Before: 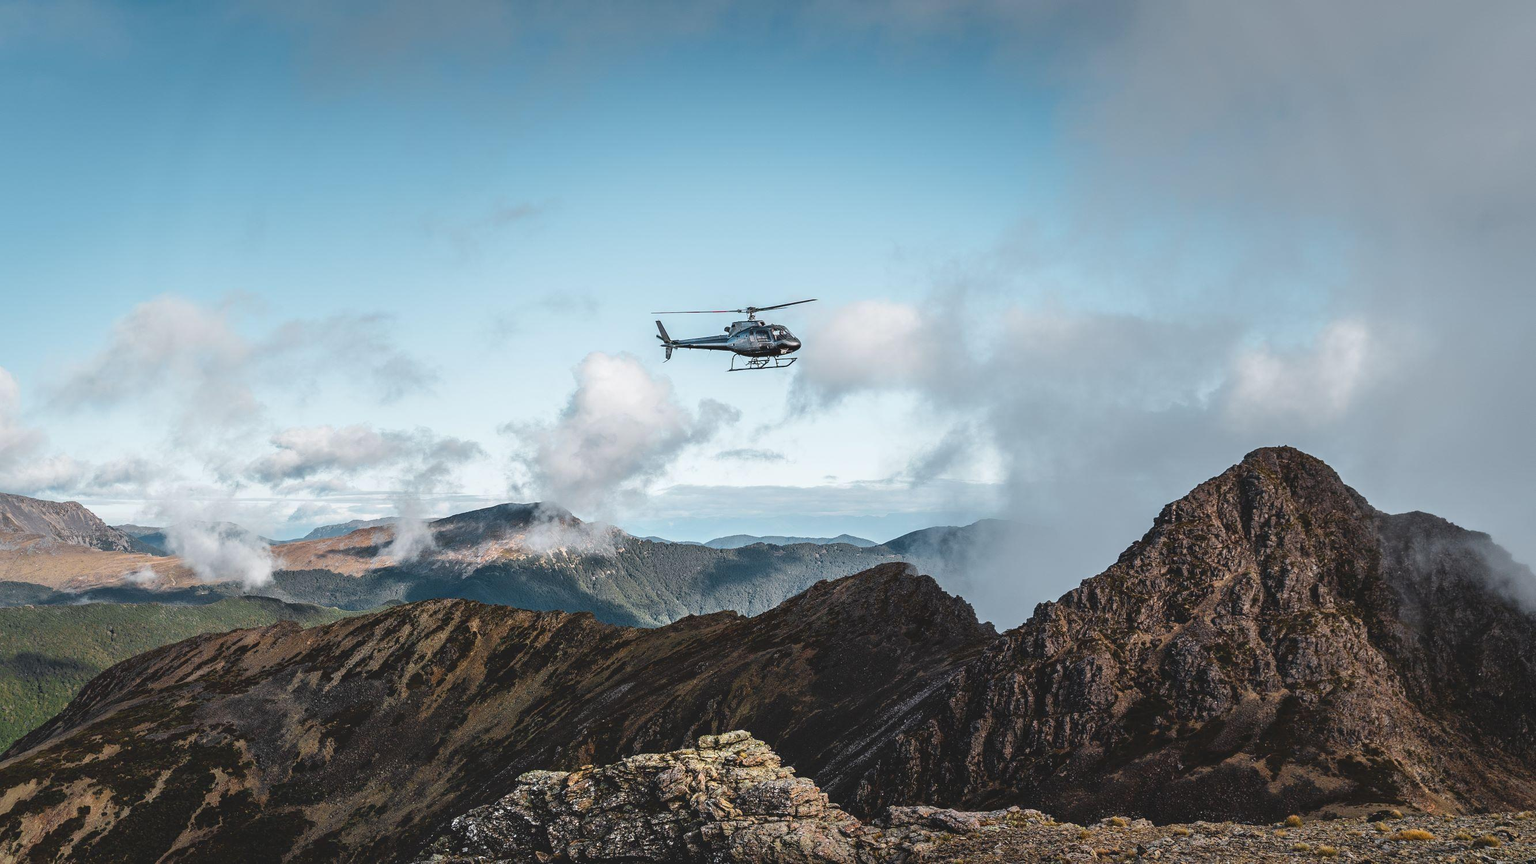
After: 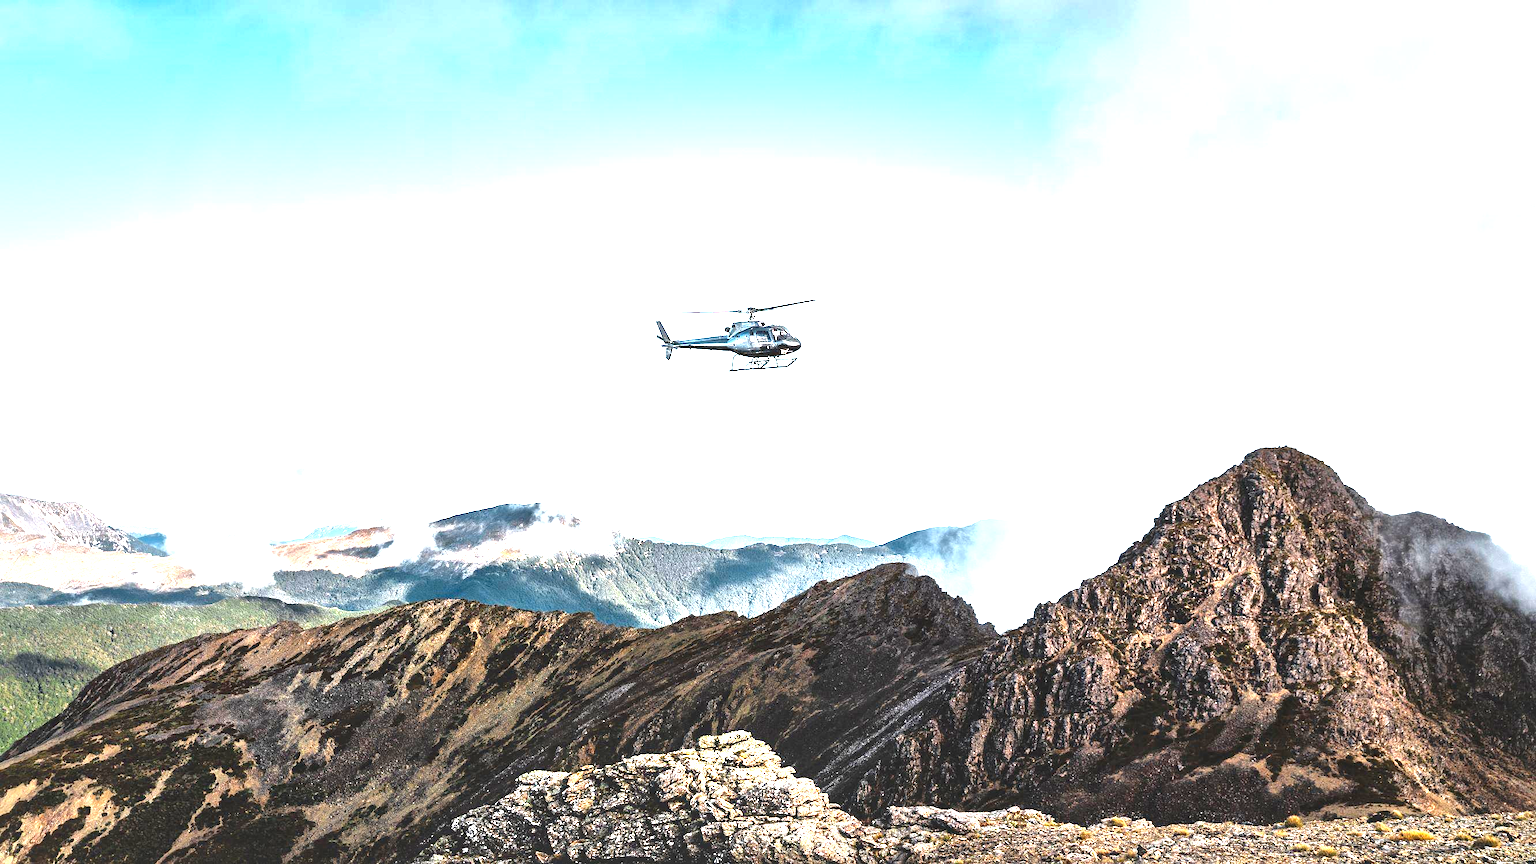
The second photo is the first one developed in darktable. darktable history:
levels: levels [0, 0.281, 0.562]
exposure: compensate exposure bias true, compensate highlight preservation false
local contrast: mode bilateral grid, contrast 19, coarseness 49, detail 159%, midtone range 0.2
